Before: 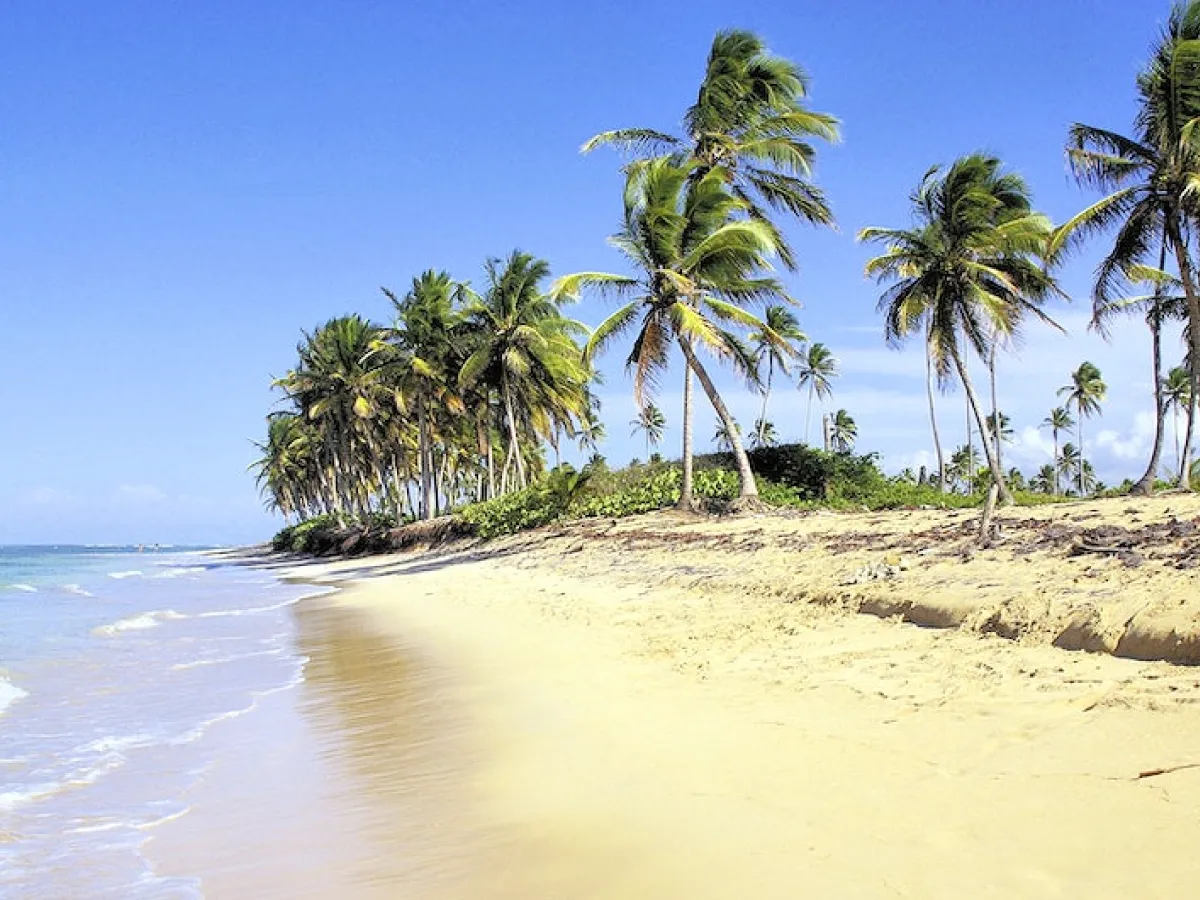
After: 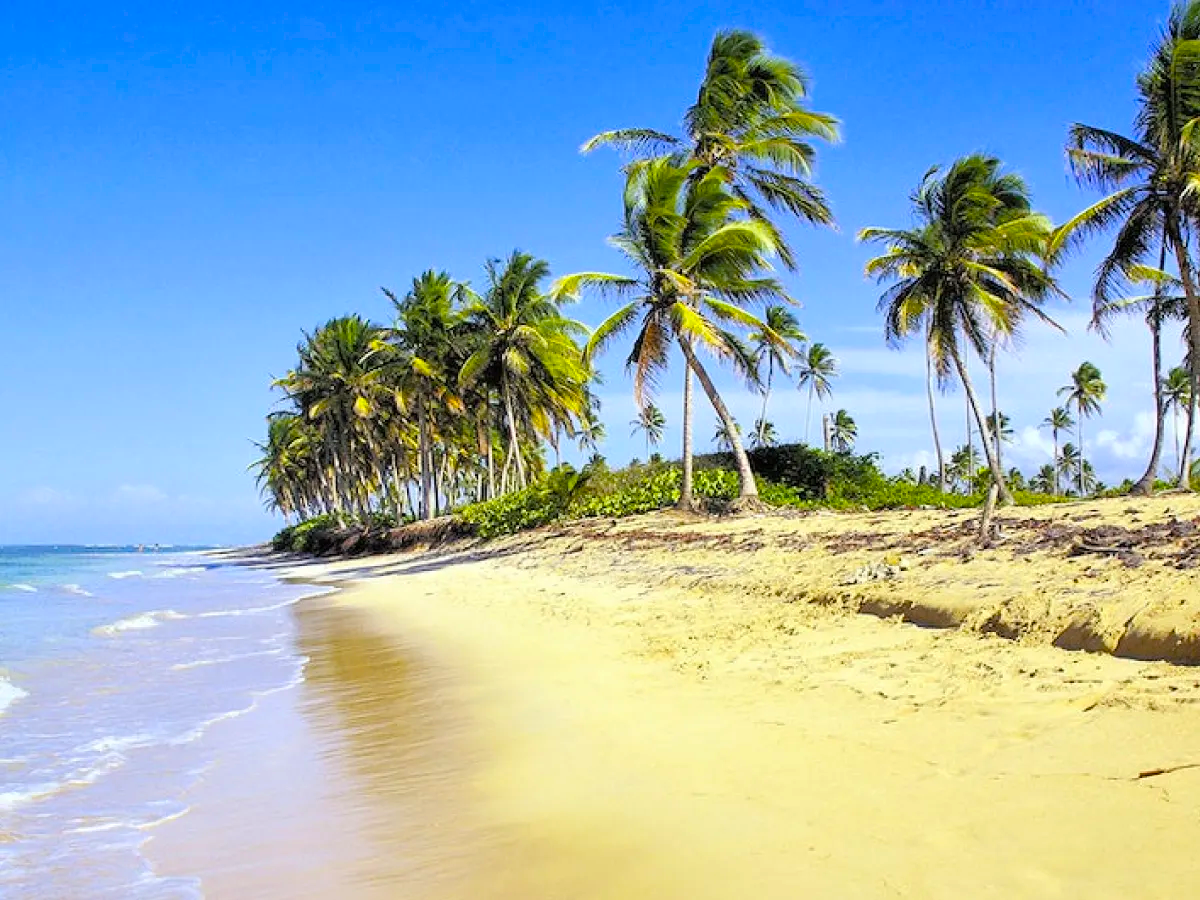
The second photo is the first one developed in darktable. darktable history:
color balance rgb: linear chroma grading › global chroma 15%, perceptual saturation grading › global saturation 30%
rotate and perspective: automatic cropping original format, crop left 0, crop top 0
levels: levels [0, 0.499, 1]
shadows and highlights: radius 125.46, shadows 30.51, highlights -30.51, low approximation 0.01, soften with gaussian
